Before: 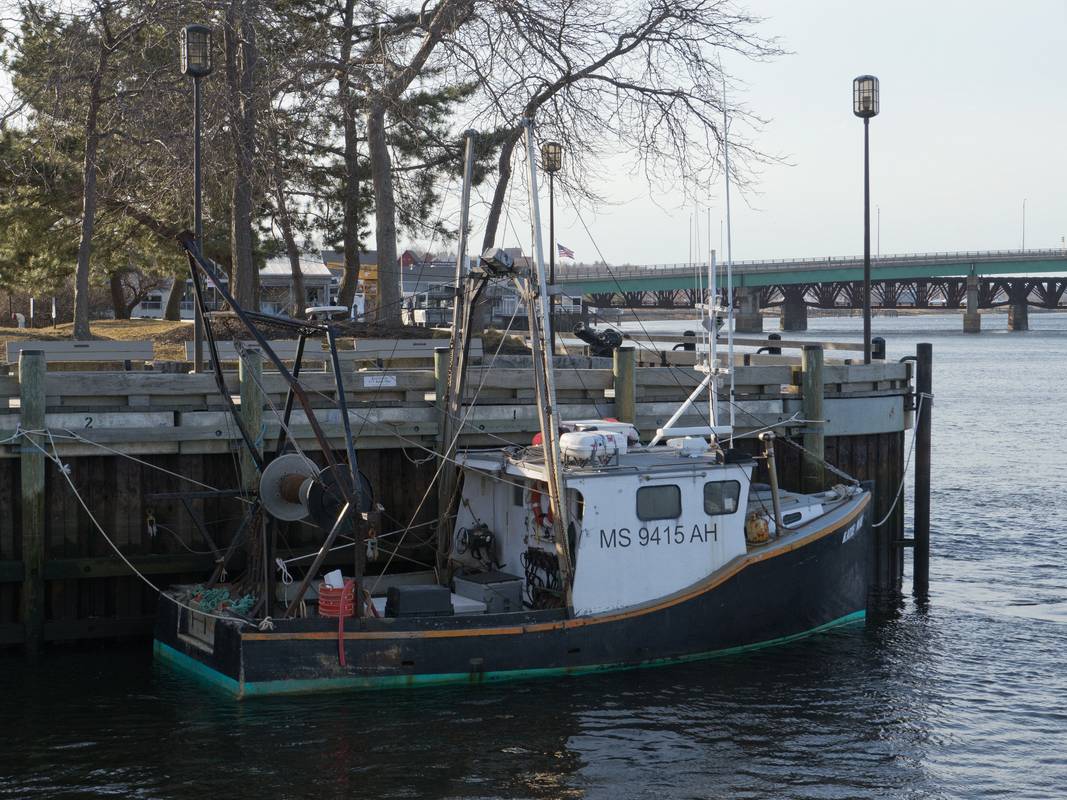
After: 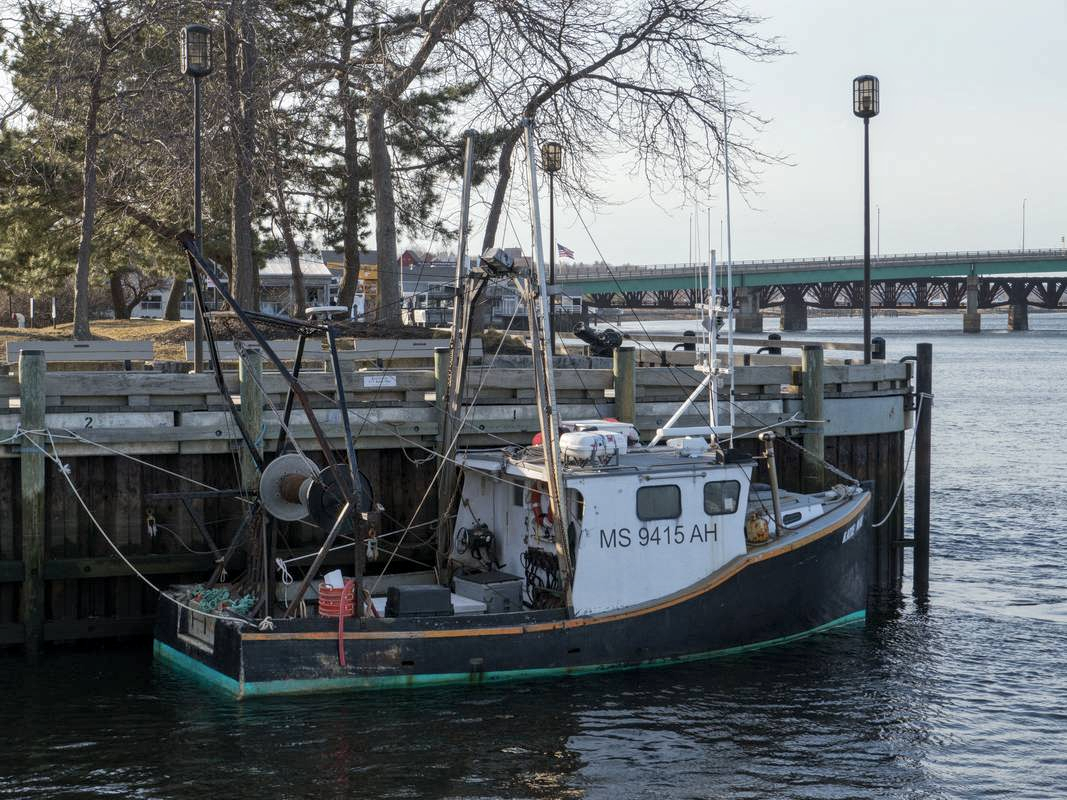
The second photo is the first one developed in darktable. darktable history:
shadows and highlights: shadows 36.54, highlights -26.97, soften with gaussian
local contrast: on, module defaults
